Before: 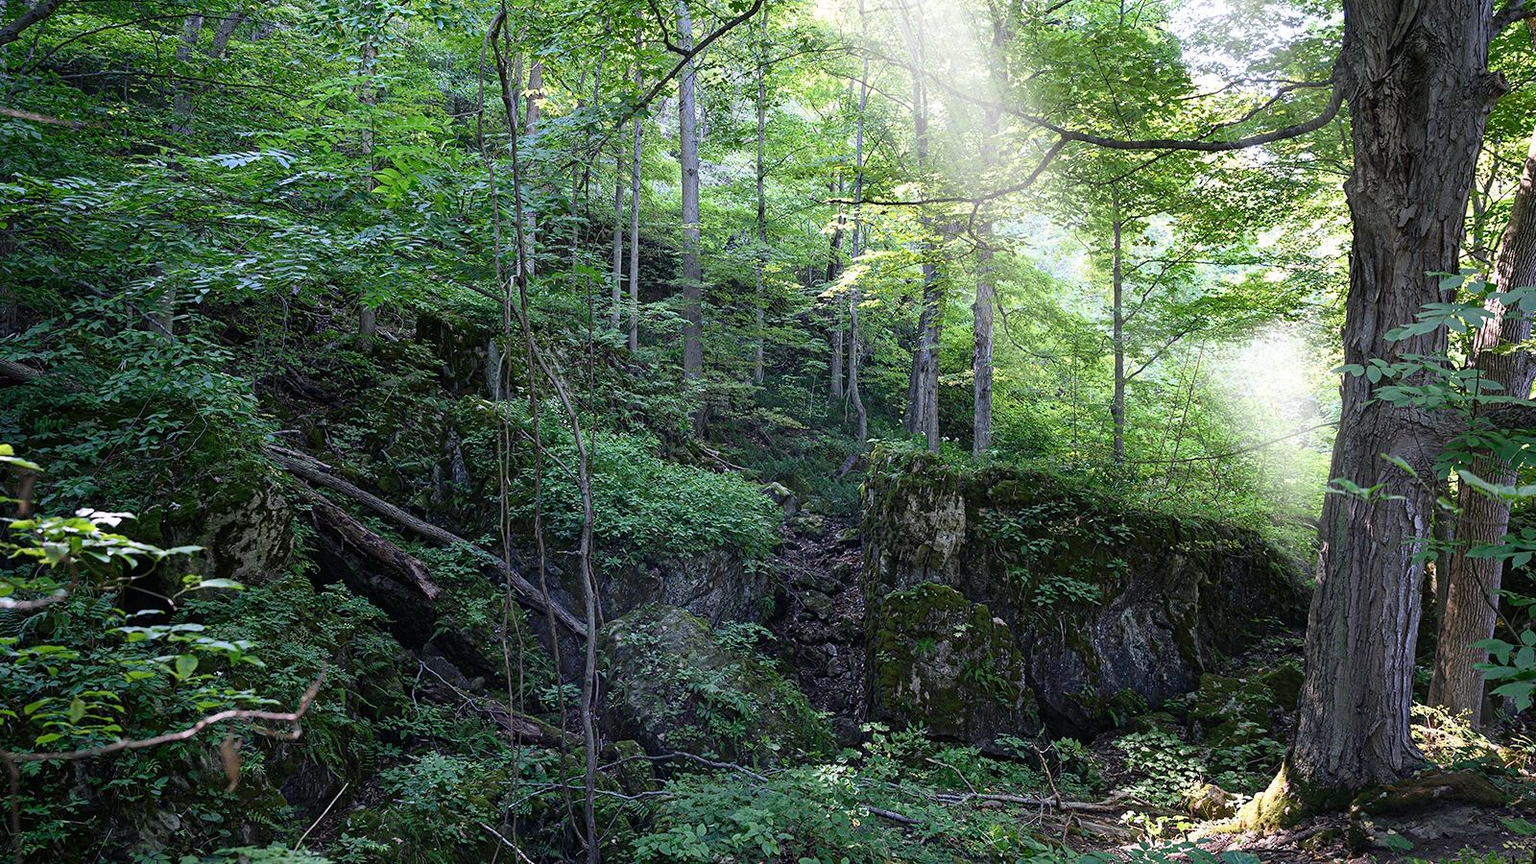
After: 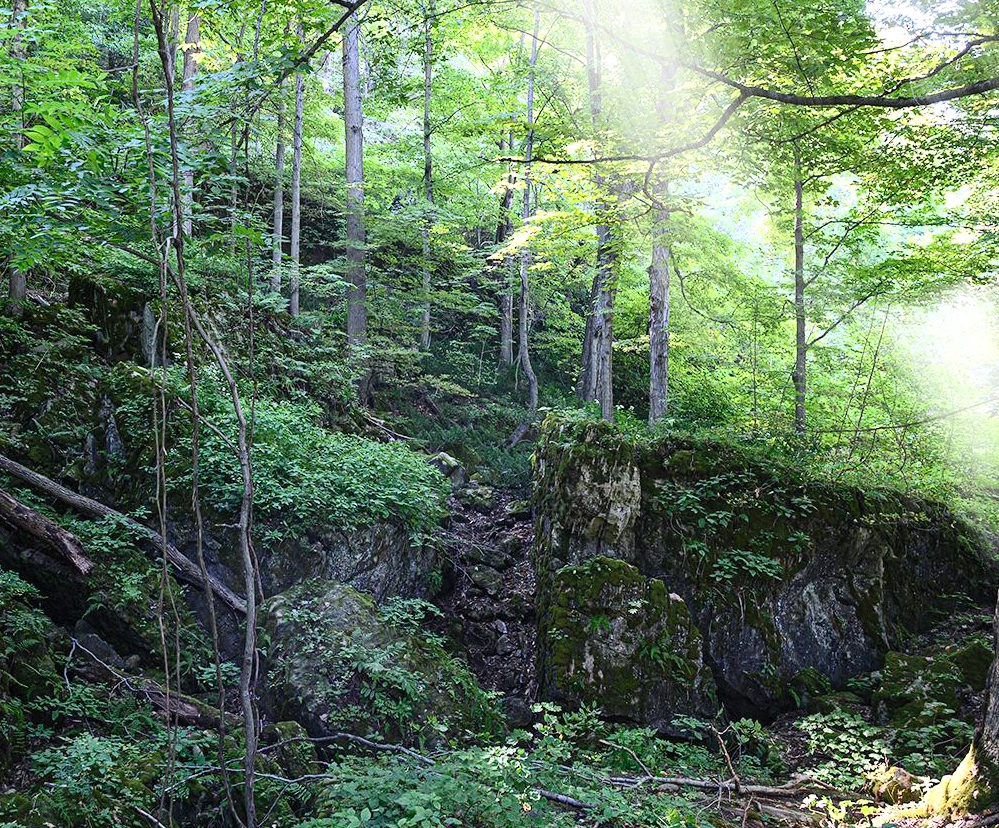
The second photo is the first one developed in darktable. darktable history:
exposure: exposure 0.082 EV, compensate exposure bias true, compensate highlight preservation false
crop and rotate: left 22.86%, top 5.639%, right 14.643%, bottom 2.354%
contrast brightness saturation: contrast 0.203, brightness 0.152, saturation 0.142
